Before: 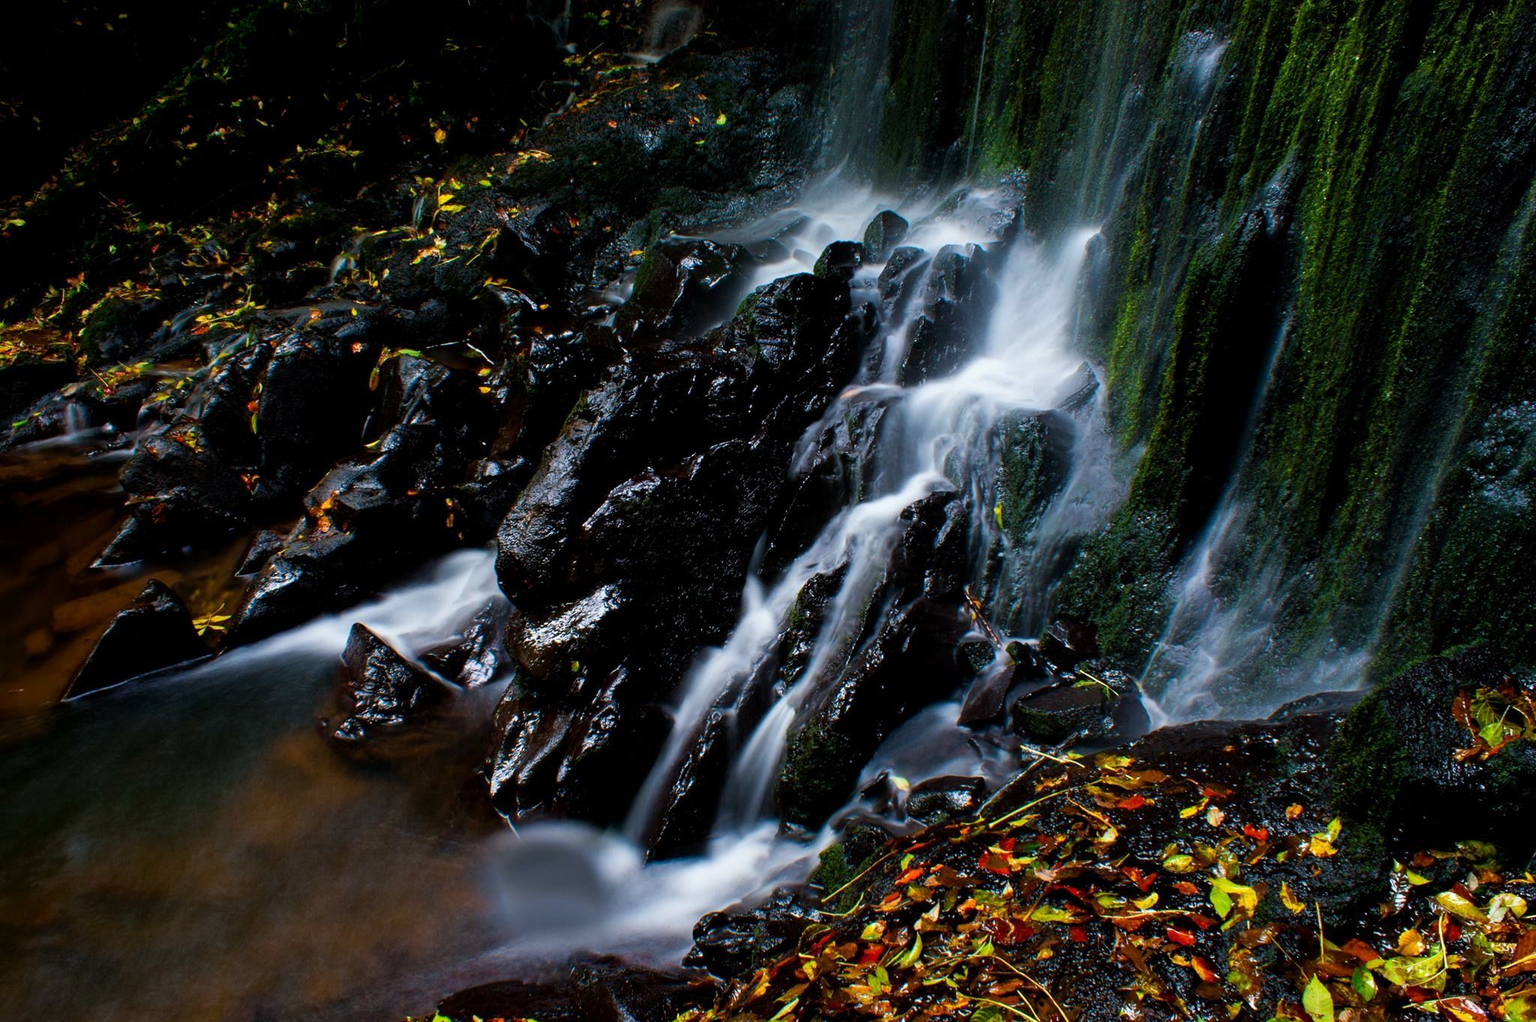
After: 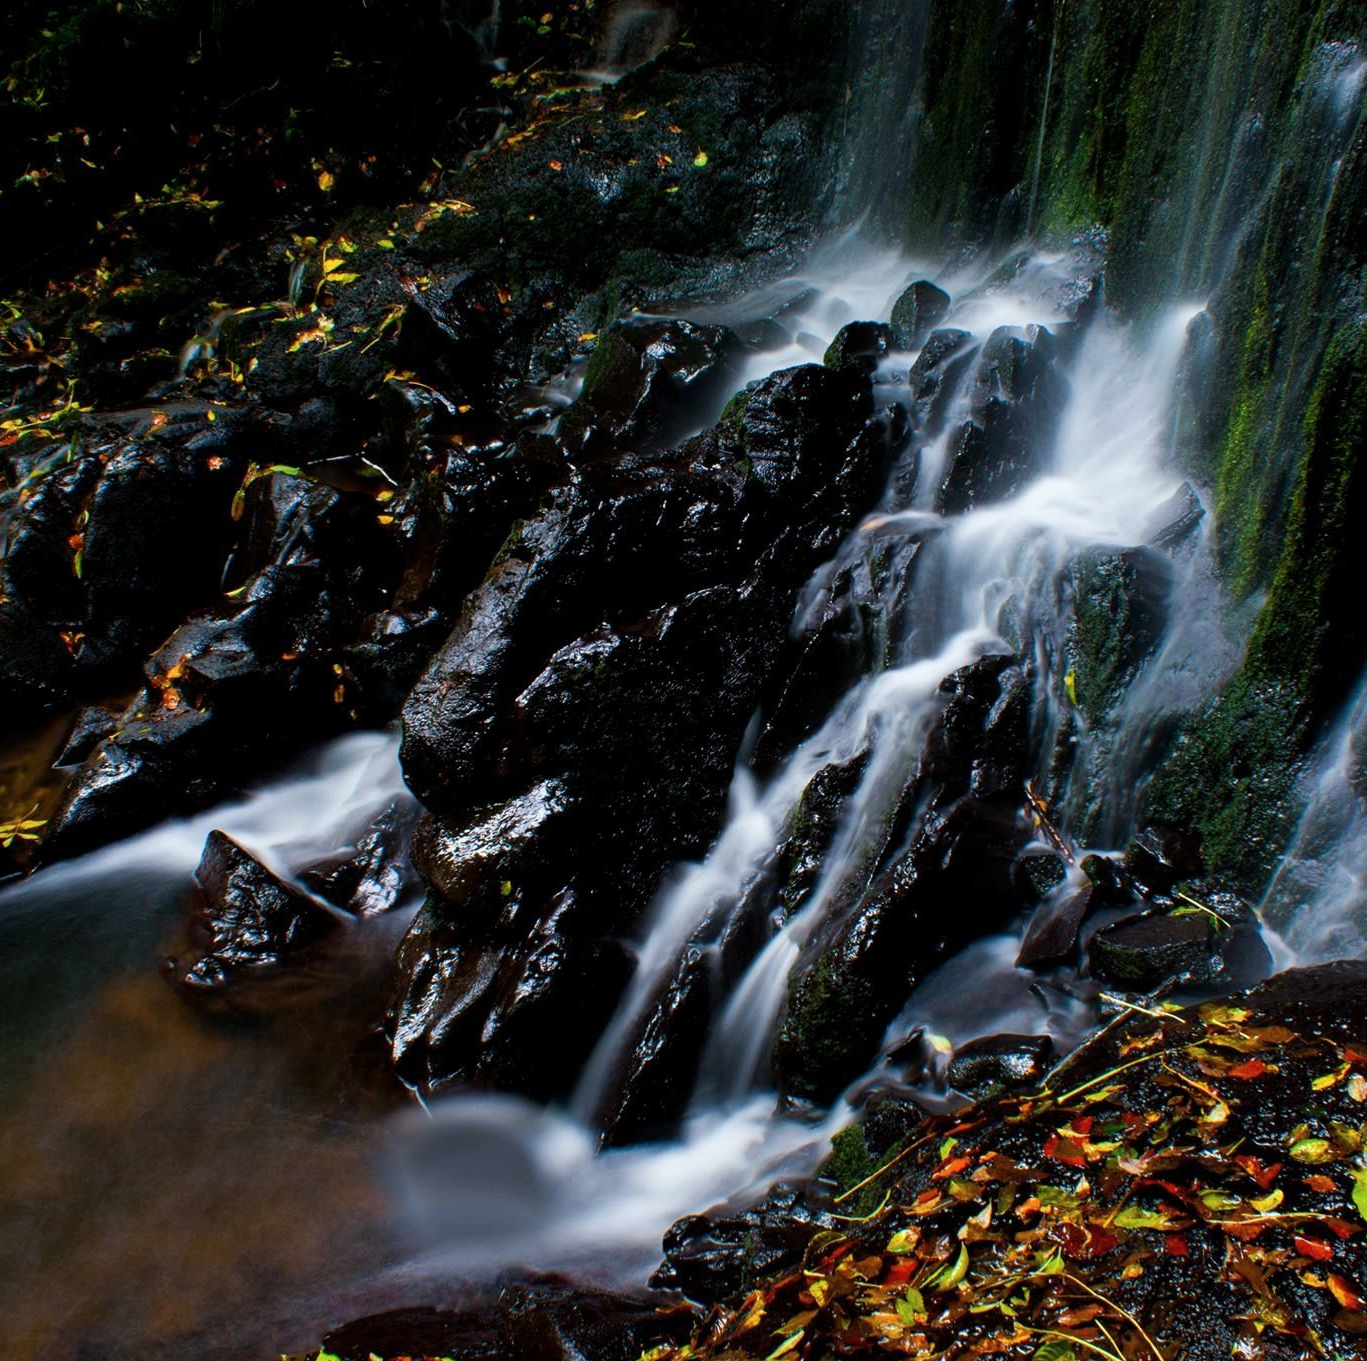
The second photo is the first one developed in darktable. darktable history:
crop and rotate: left 12.77%, right 20.447%
contrast brightness saturation: saturation -0.05
